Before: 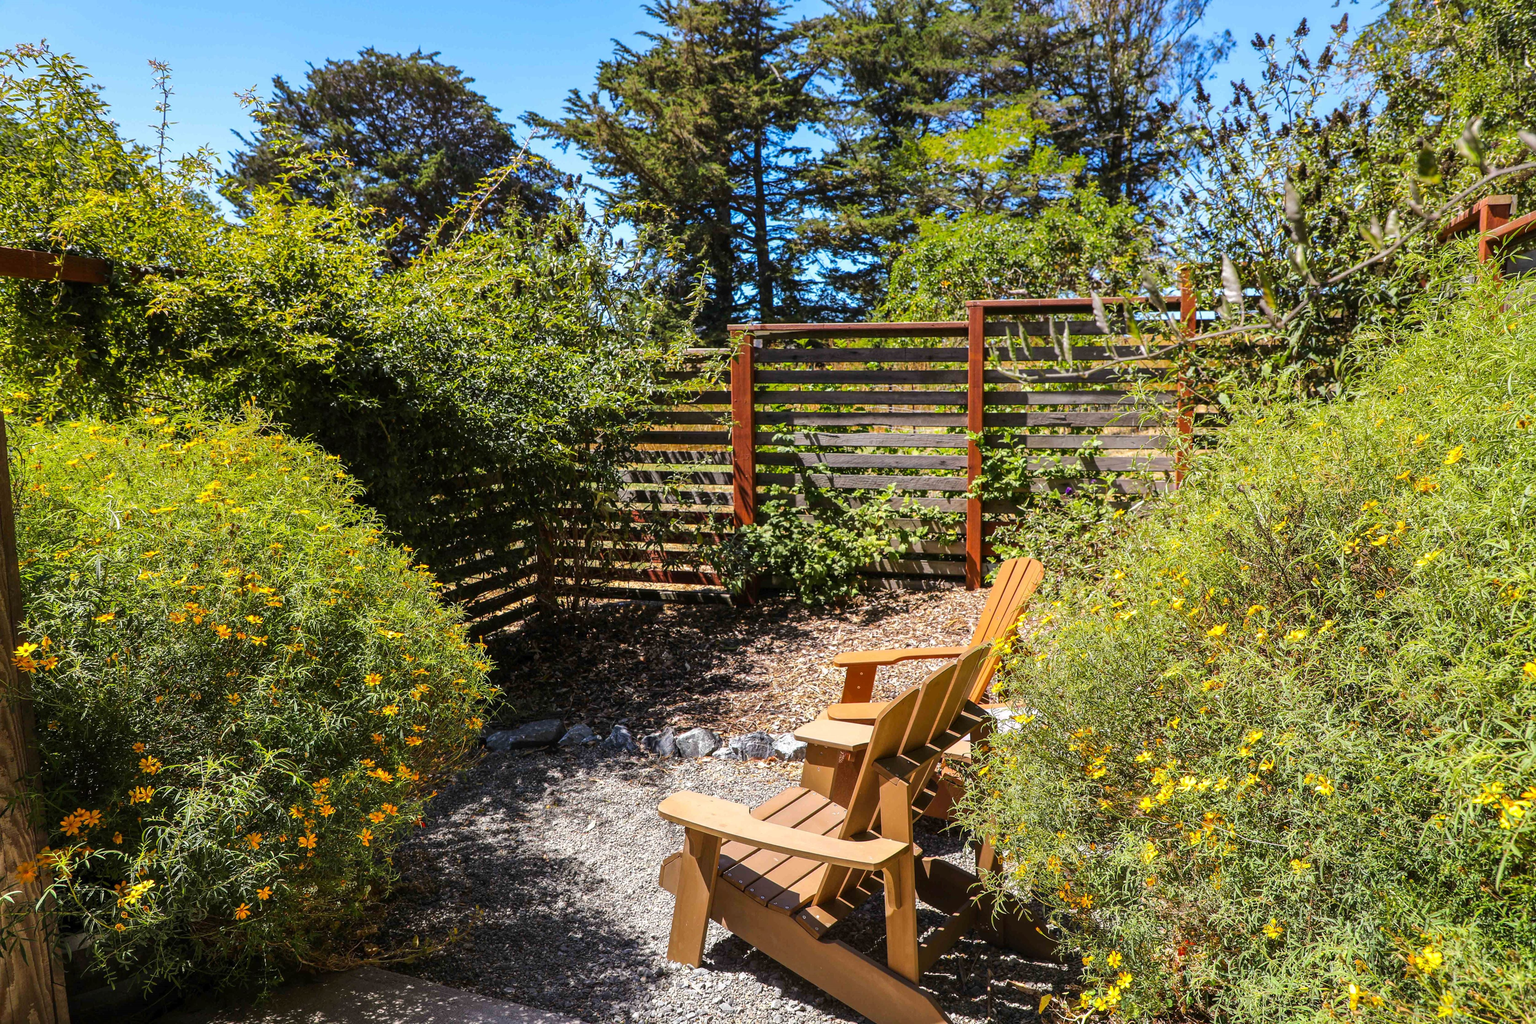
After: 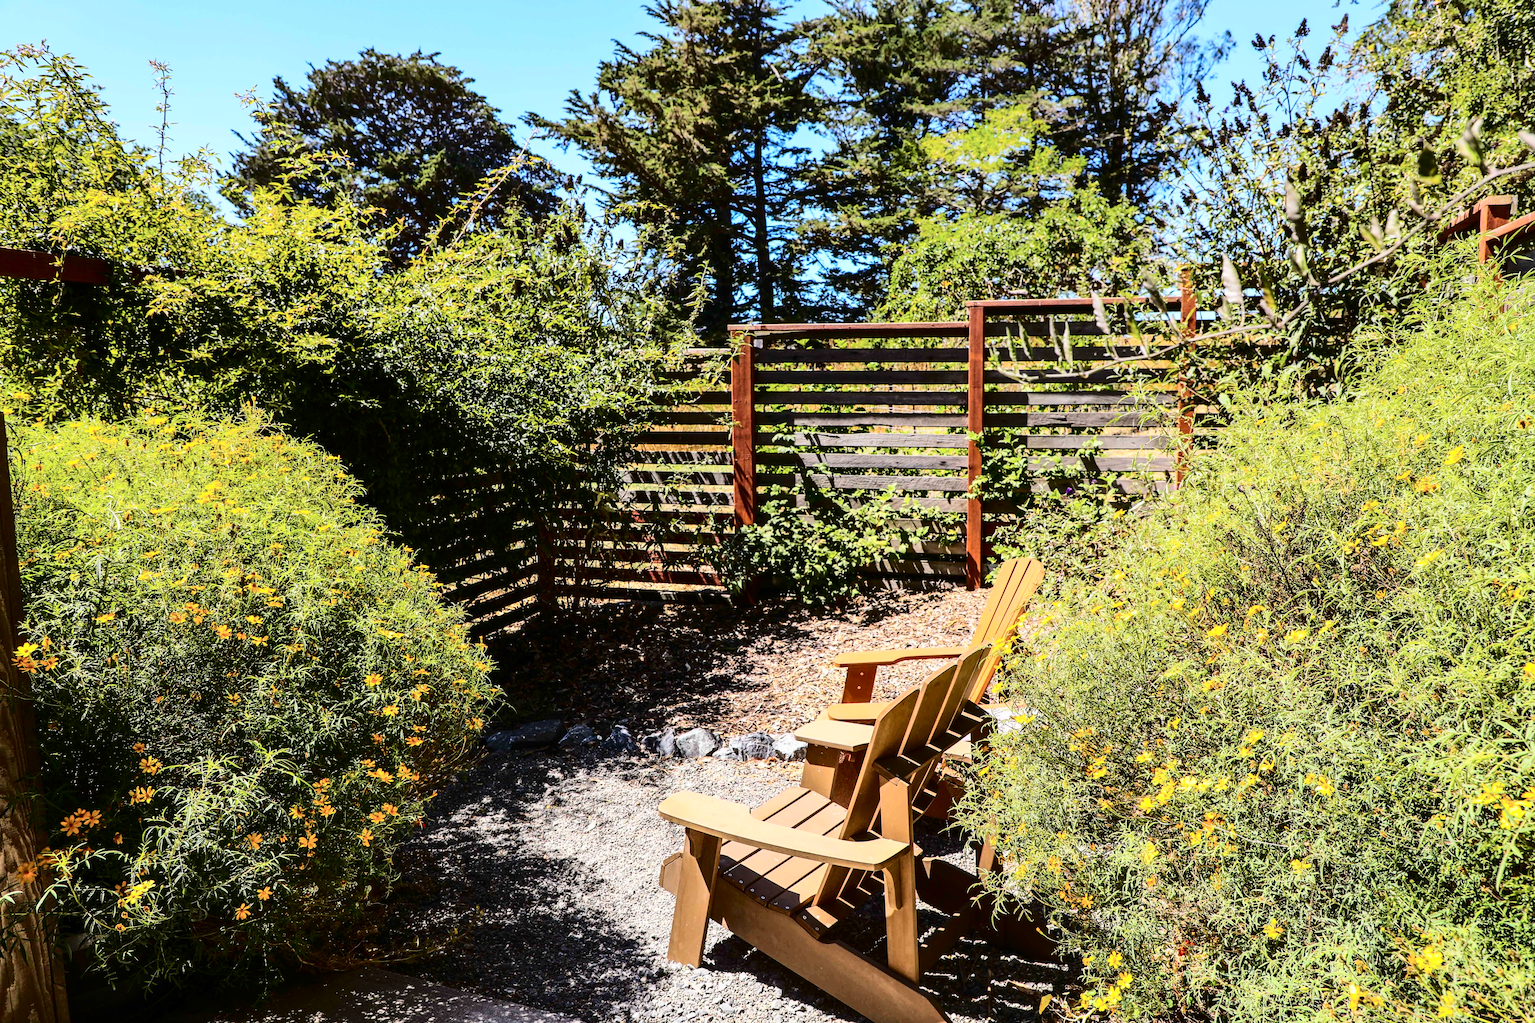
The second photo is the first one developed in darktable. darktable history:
tone curve: curves: ch0 [(0, 0) (0.179, 0.073) (0.265, 0.147) (0.463, 0.553) (0.51, 0.635) (0.716, 0.863) (1, 0.997)], color space Lab, independent channels, preserve colors none
